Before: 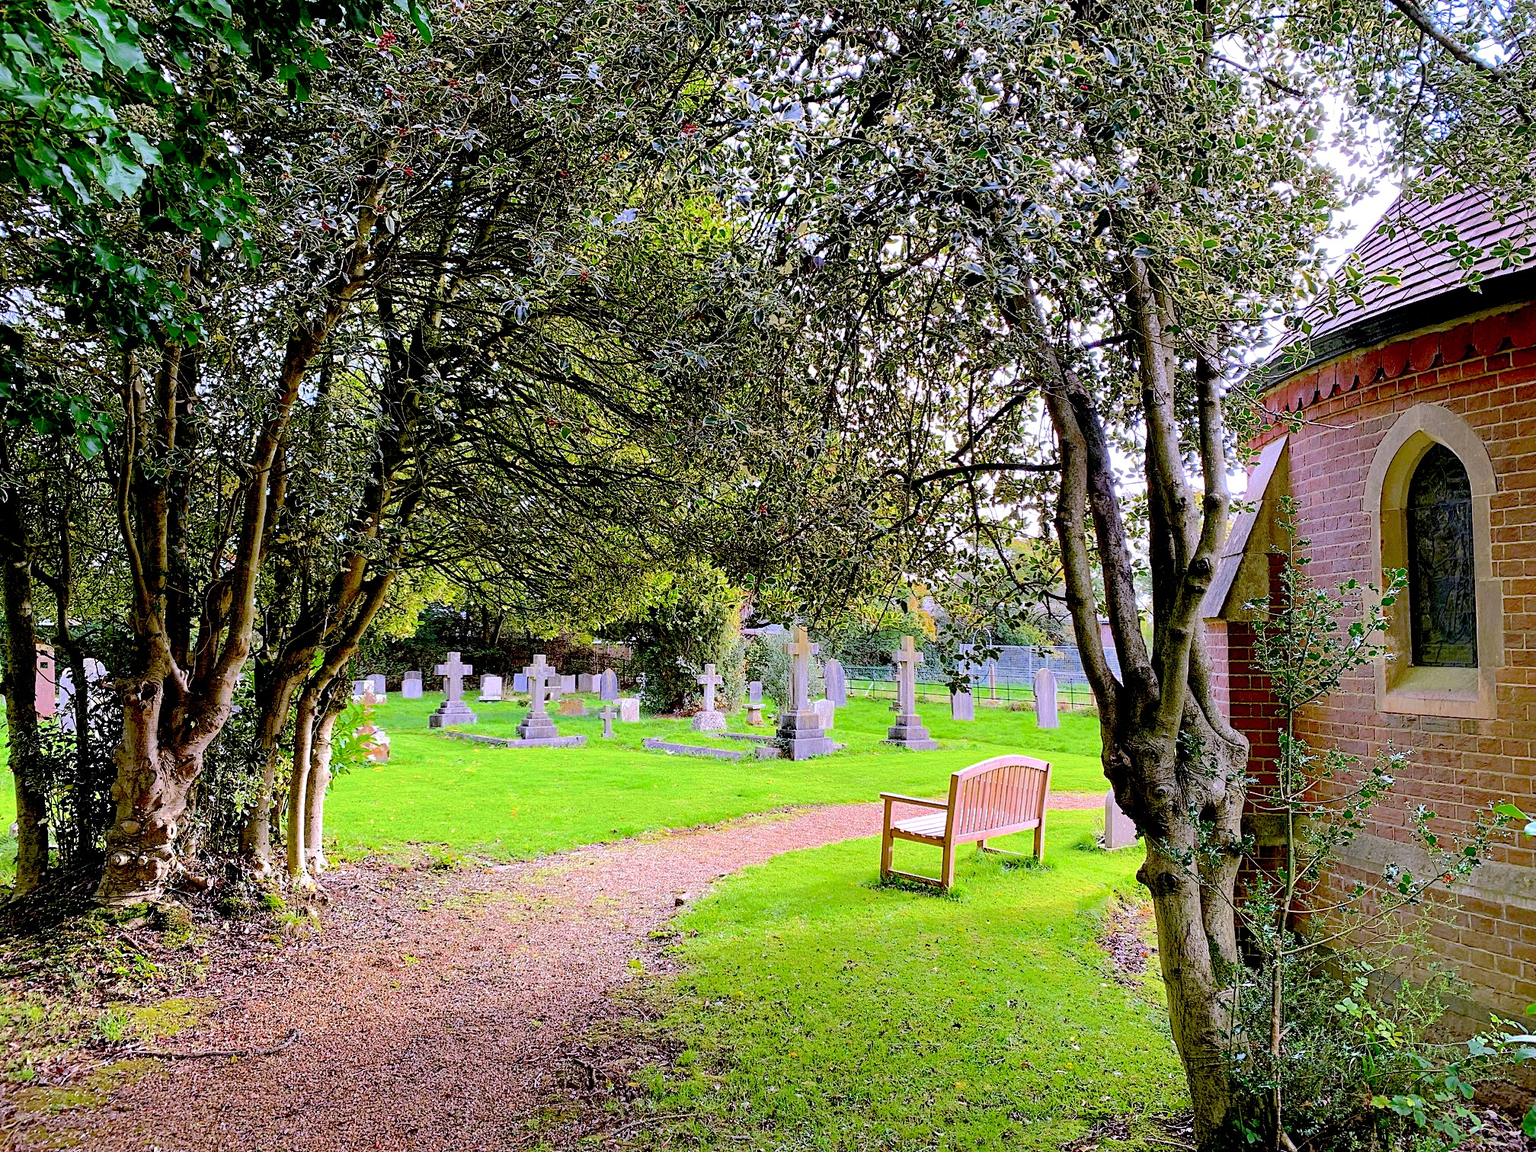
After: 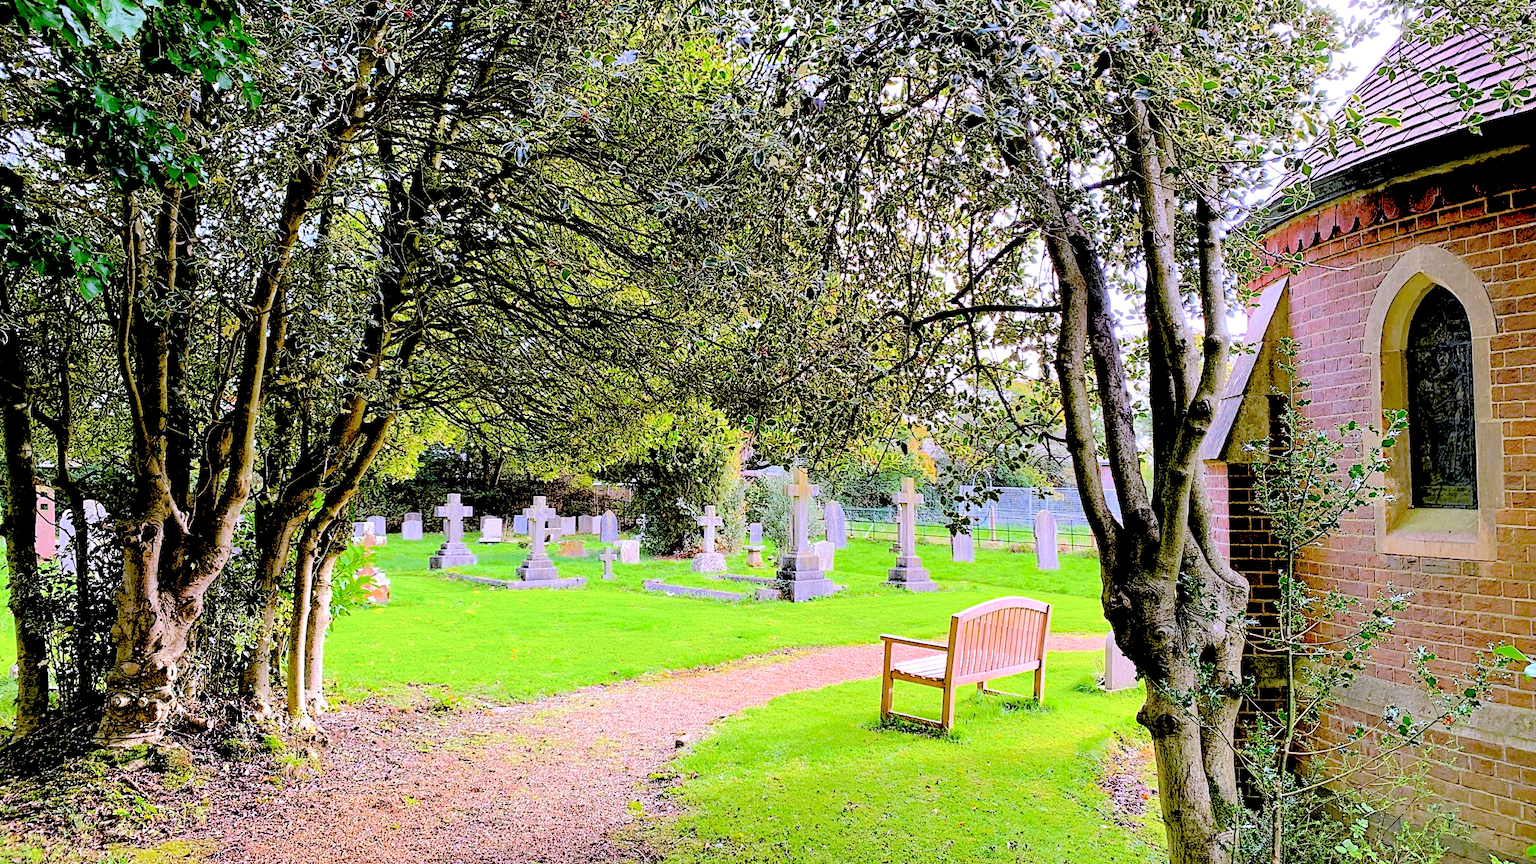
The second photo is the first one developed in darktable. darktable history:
crop: top 13.819%, bottom 11.169%
rgb levels: levels [[0.027, 0.429, 0.996], [0, 0.5, 1], [0, 0.5, 1]]
